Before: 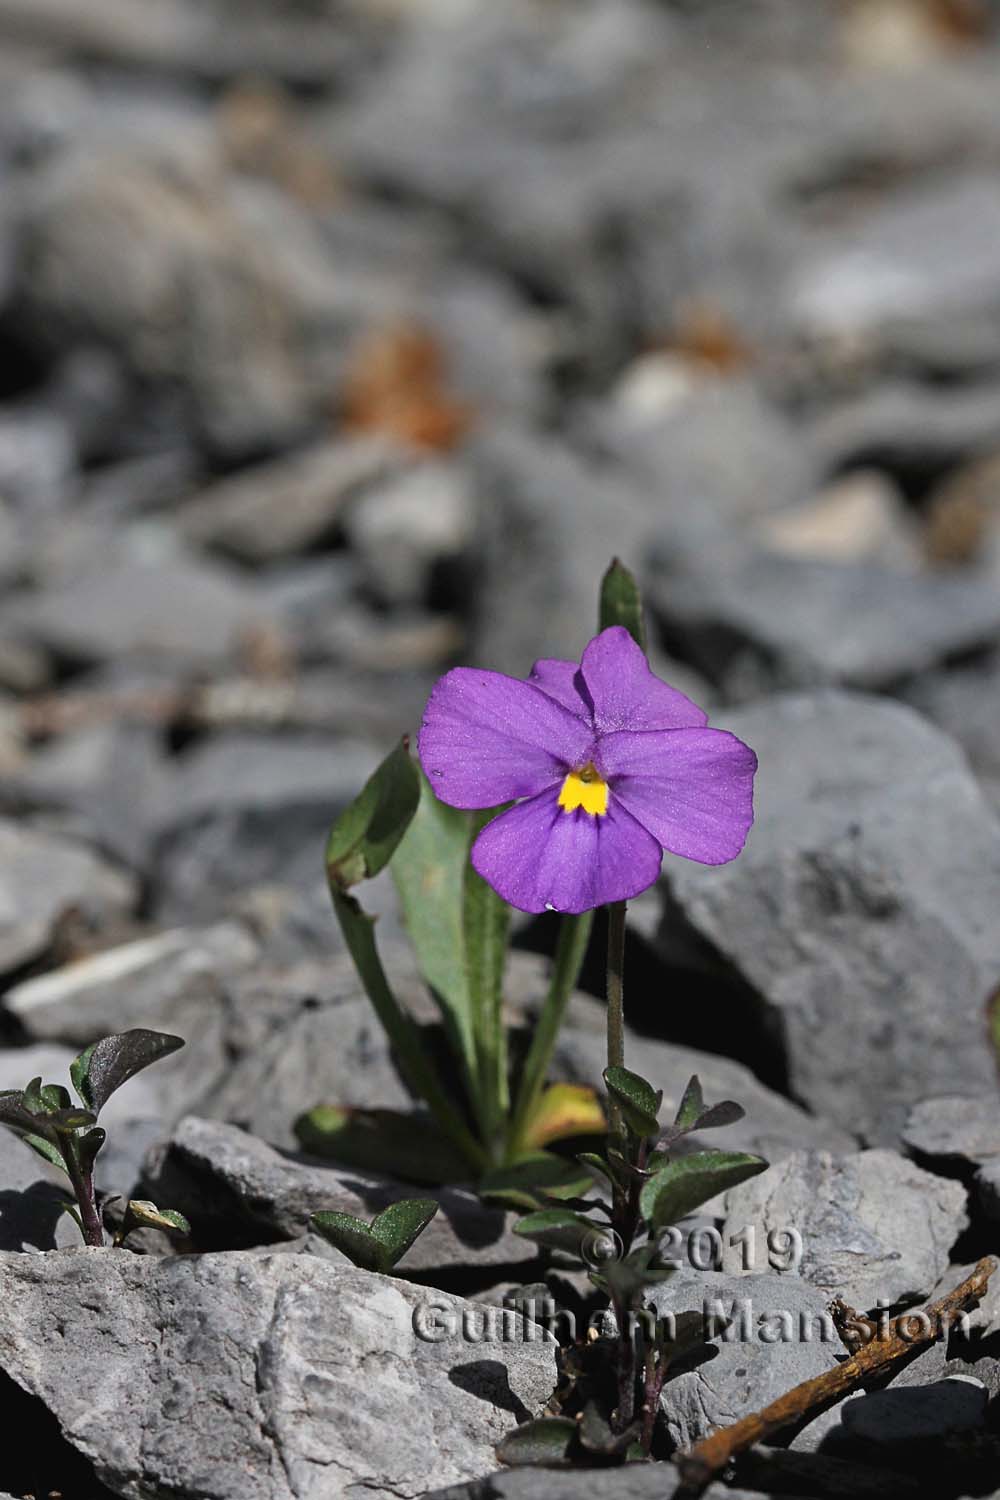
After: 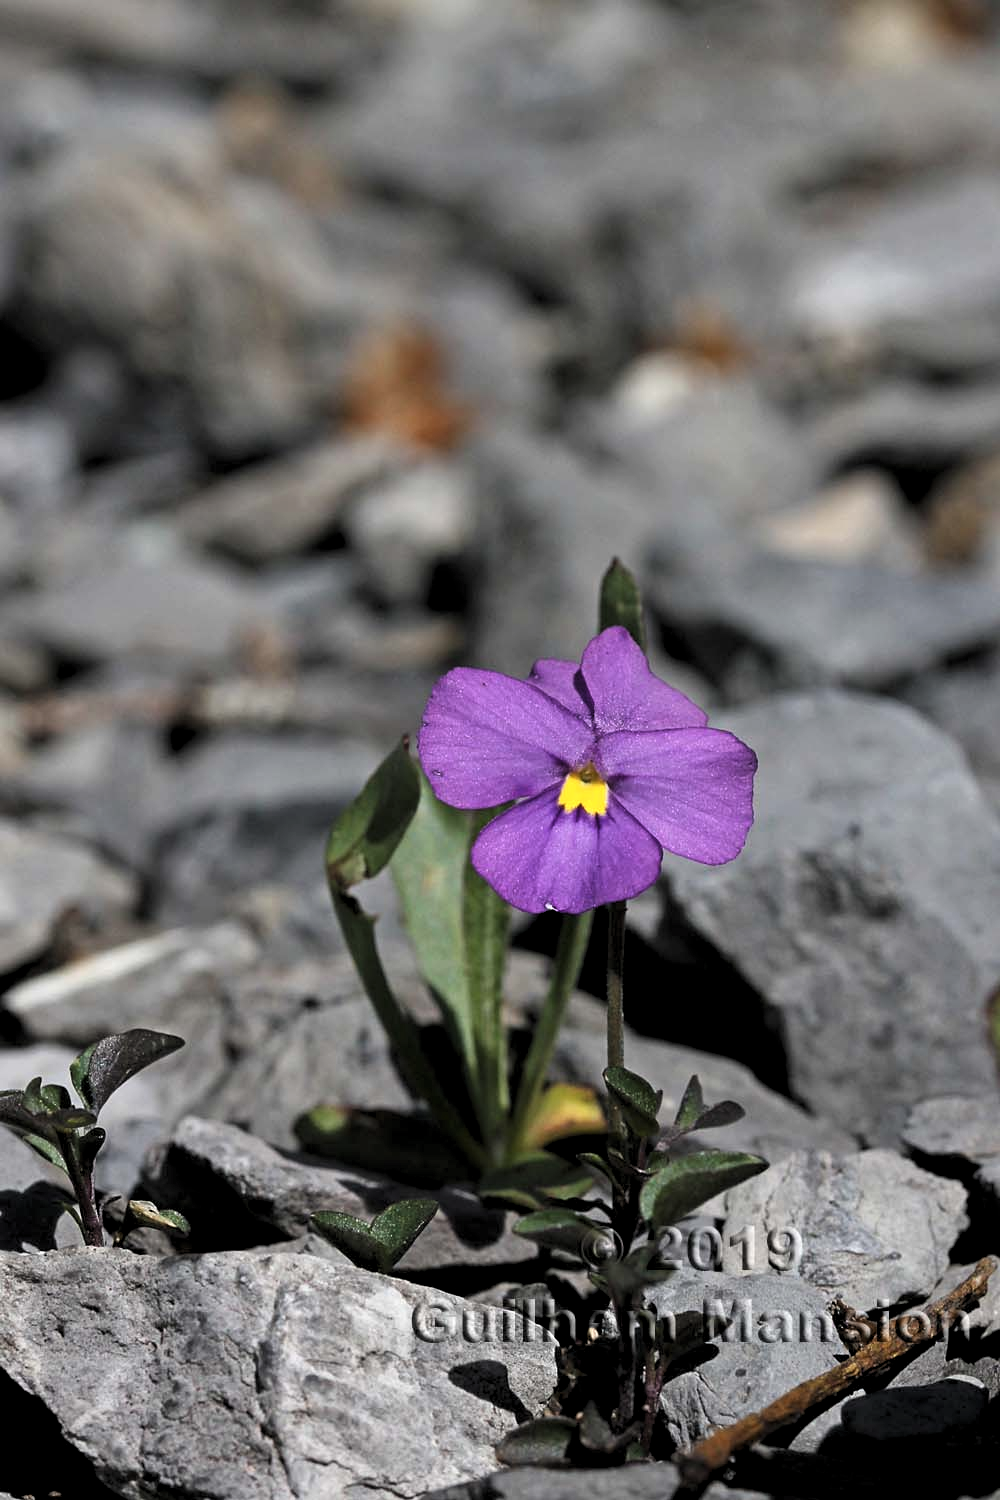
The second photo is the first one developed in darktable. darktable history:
contrast brightness saturation: saturation -0.066
levels: levels [0.062, 0.494, 0.925]
